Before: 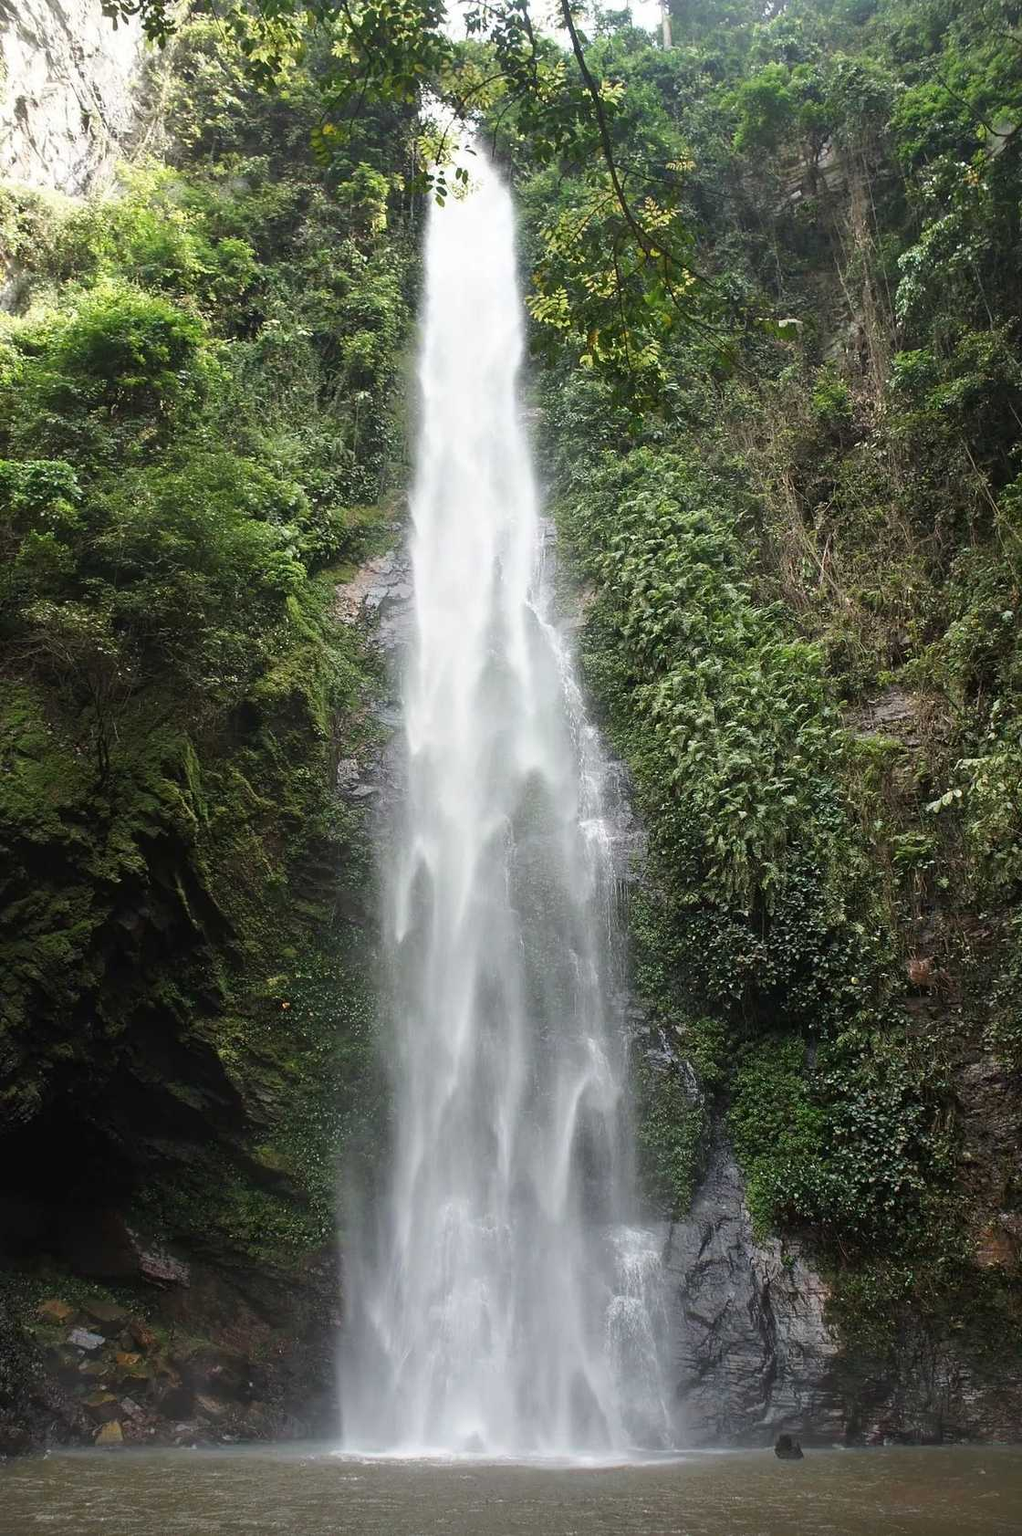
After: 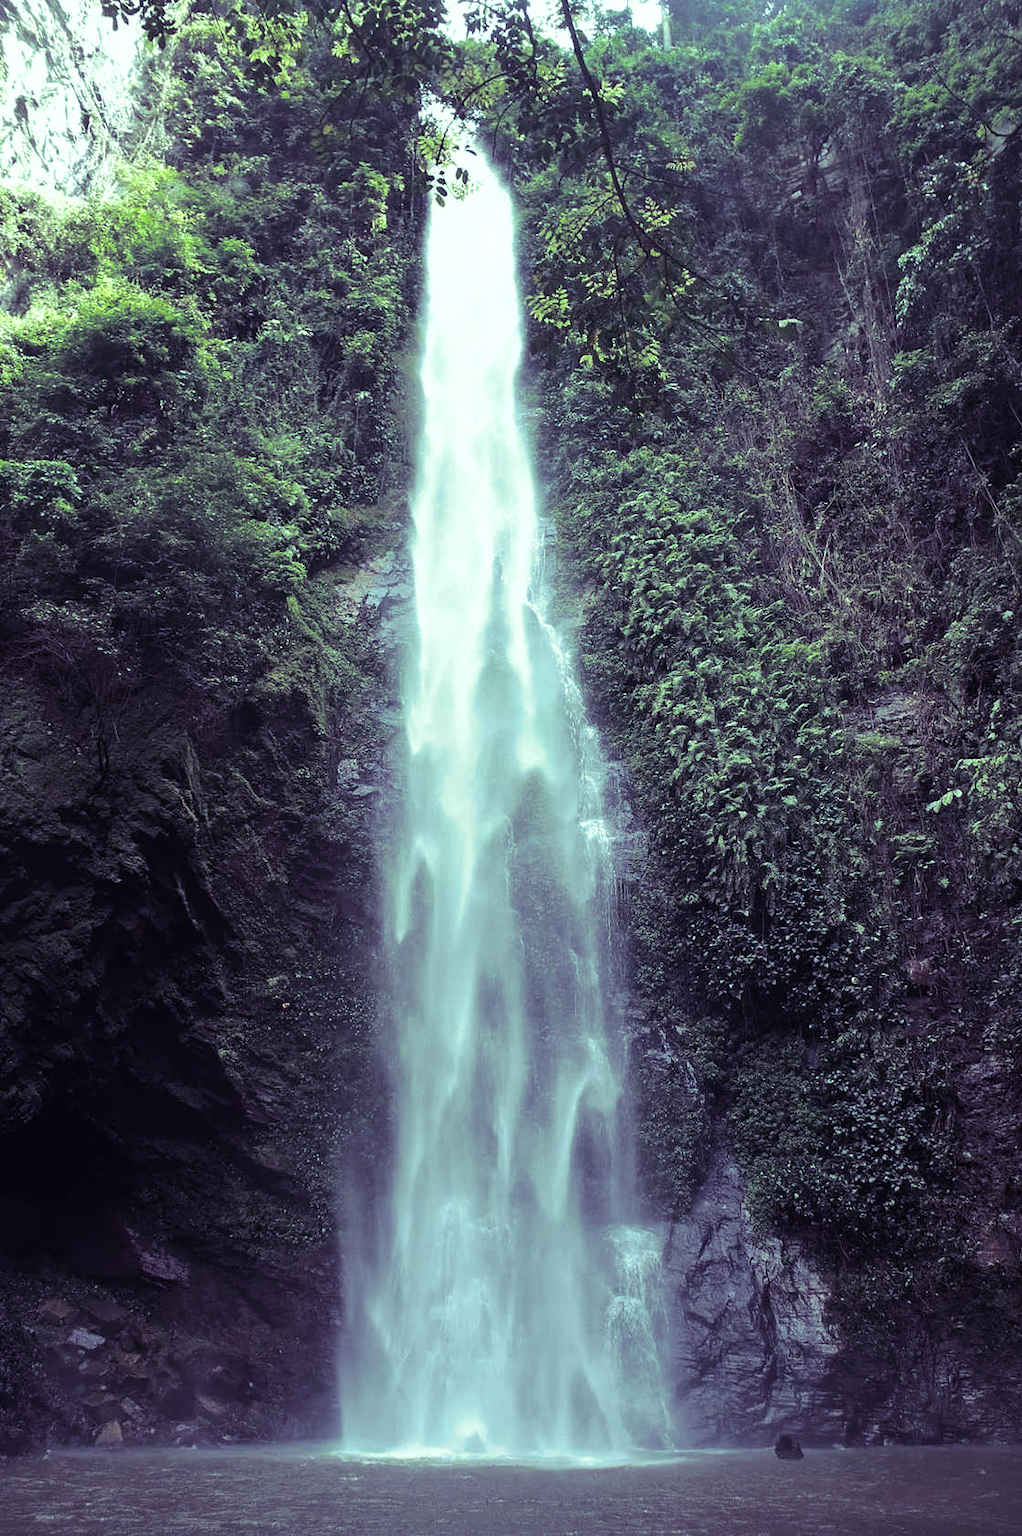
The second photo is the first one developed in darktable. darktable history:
split-toning: shadows › hue 255.6°, shadows › saturation 0.66, highlights › hue 43.2°, highlights › saturation 0.68, balance -50.1
shadows and highlights: shadows -20, white point adjustment -2, highlights -35
color balance: mode lift, gamma, gain (sRGB), lift [0.997, 0.979, 1.021, 1.011], gamma [1, 1.084, 0.916, 0.998], gain [1, 0.87, 1.13, 1.101], contrast 4.55%, contrast fulcrum 38.24%, output saturation 104.09%
